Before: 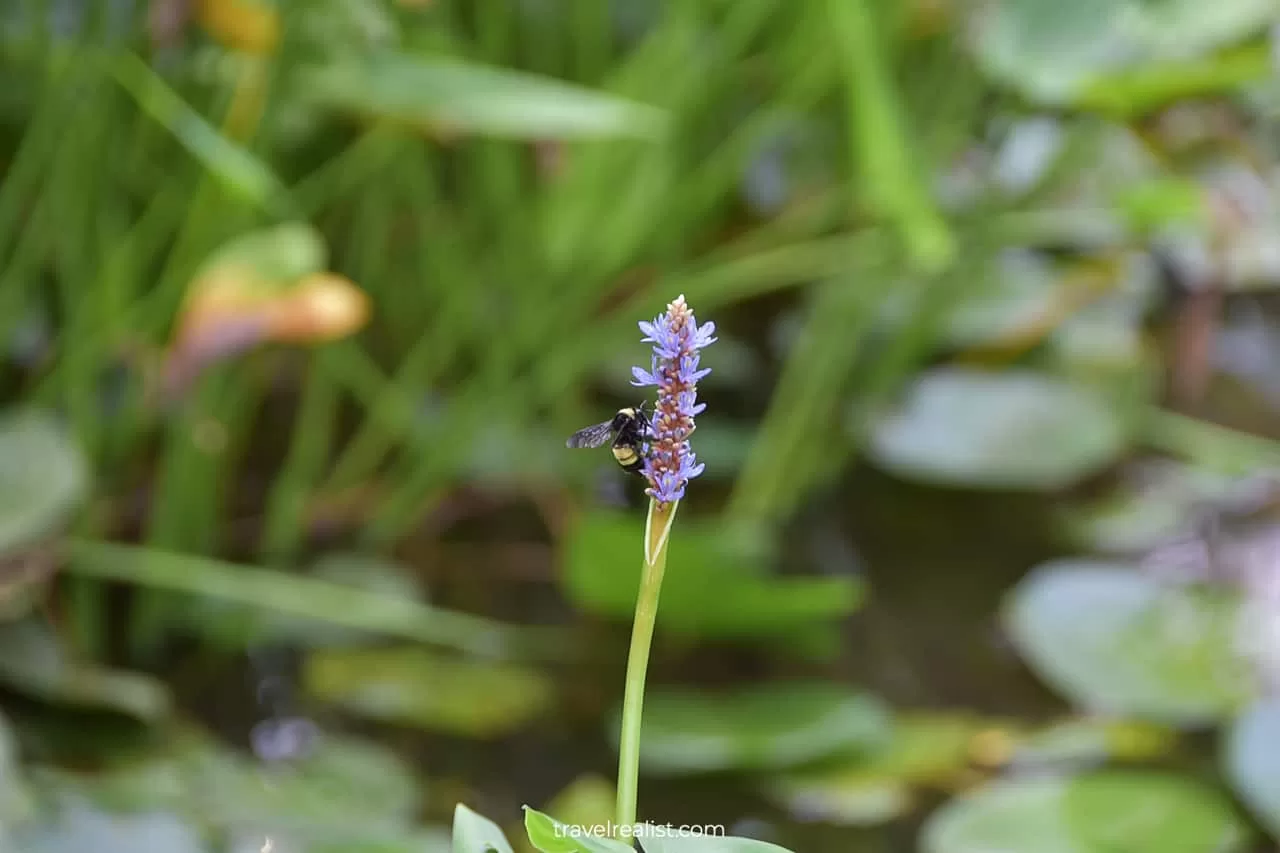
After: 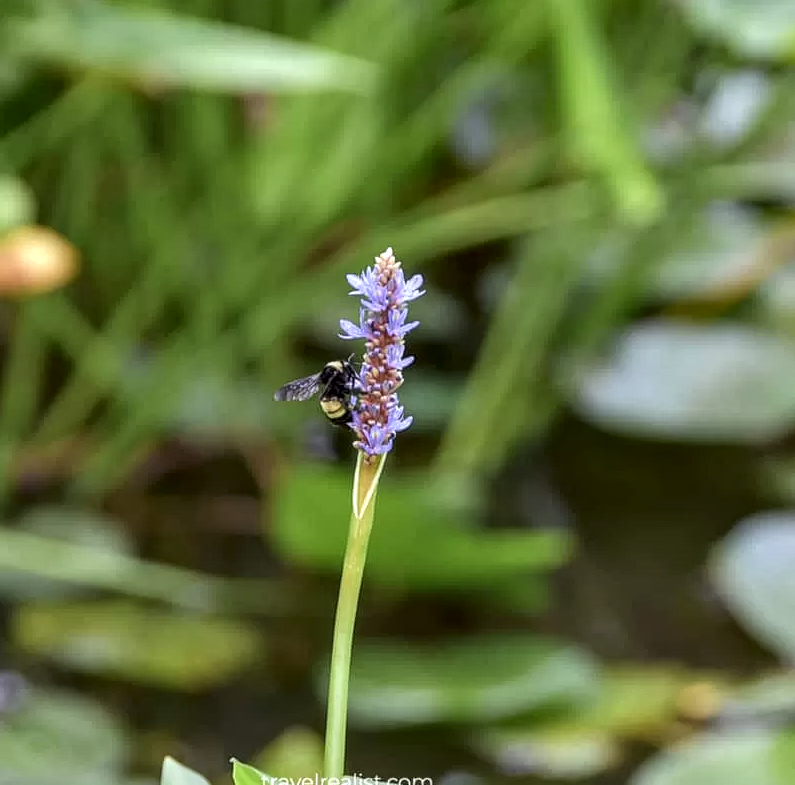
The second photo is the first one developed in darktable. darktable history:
crop and rotate: left 22.863%, top 5.625%, right 14.968%, bottom 2.266%
local contrast: detail 150%
